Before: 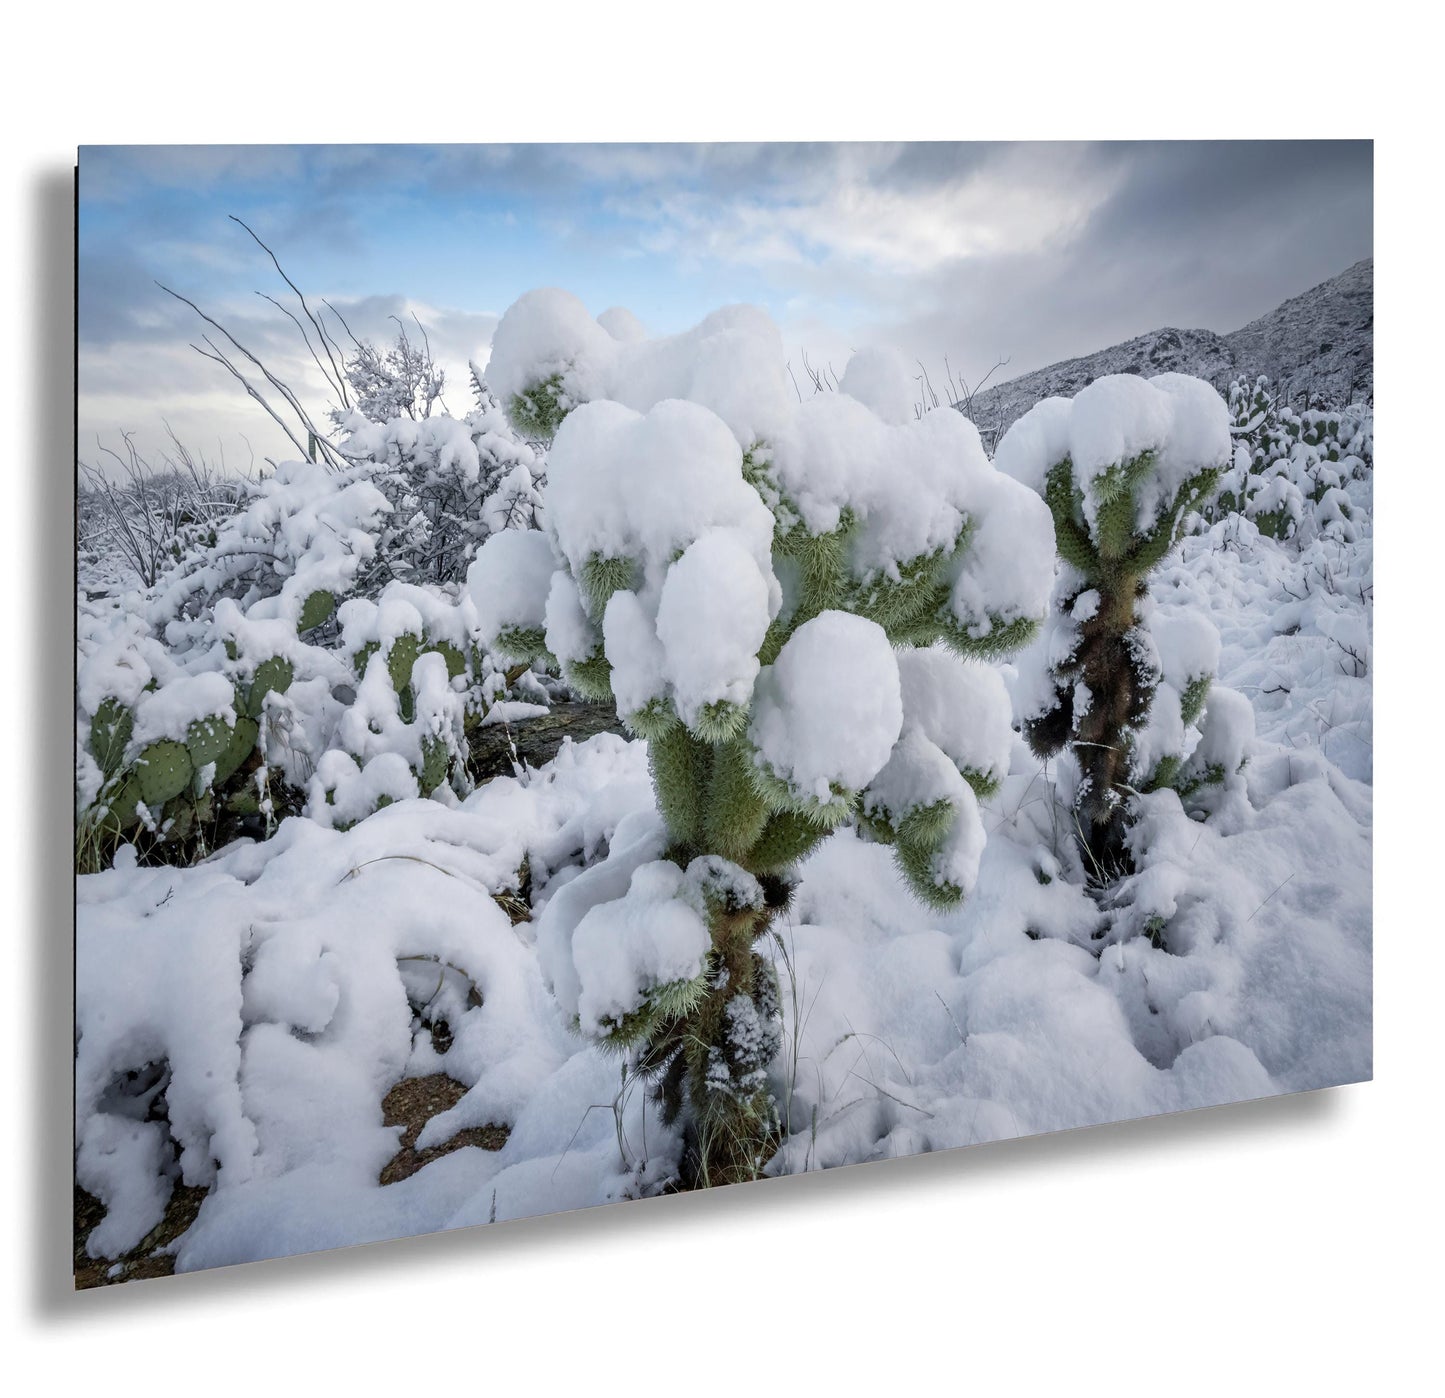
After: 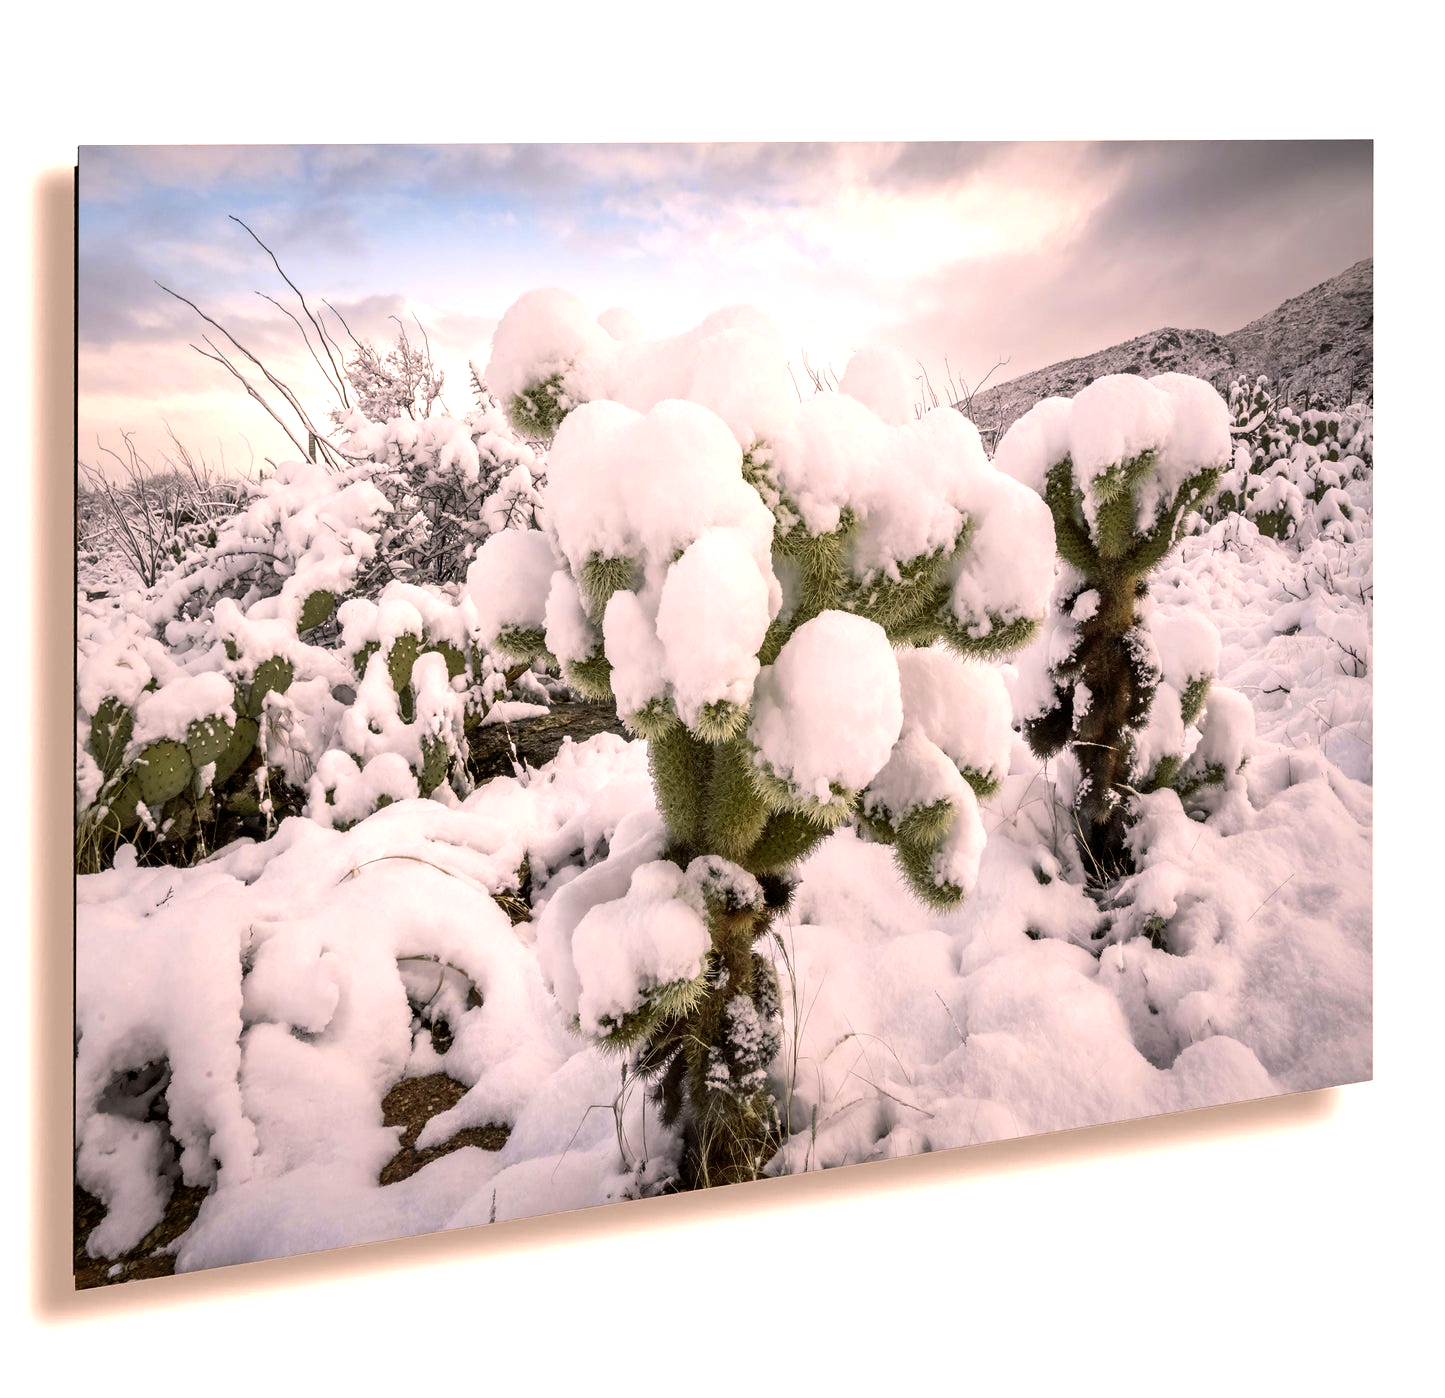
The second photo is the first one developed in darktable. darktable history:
color balance rgb: shadows lift › luminance -5%, shadows lift › chroma 1.1%, shadows lift › hue 219°, power › luminance 10%, power › chroma 2.83%, power › hue 60°, highlights gain › chroma 4.52%, highlights gain › hue 33.33°, saturation formula JzAzBz (2021)
tone equalizer: -8 EV -0.75 EV, -7 EV -0.7 EV, -6 EV -0.6 EV, -5 EV -0.4 EV, -3 EV 0.4 EV, -2 EV 0.6 EV, -1 EV 0.7 EV, +0 EV 0.75 EV, edges refinement/feathering 500, mask exposure compensation -1.57 EV, preserve details no
